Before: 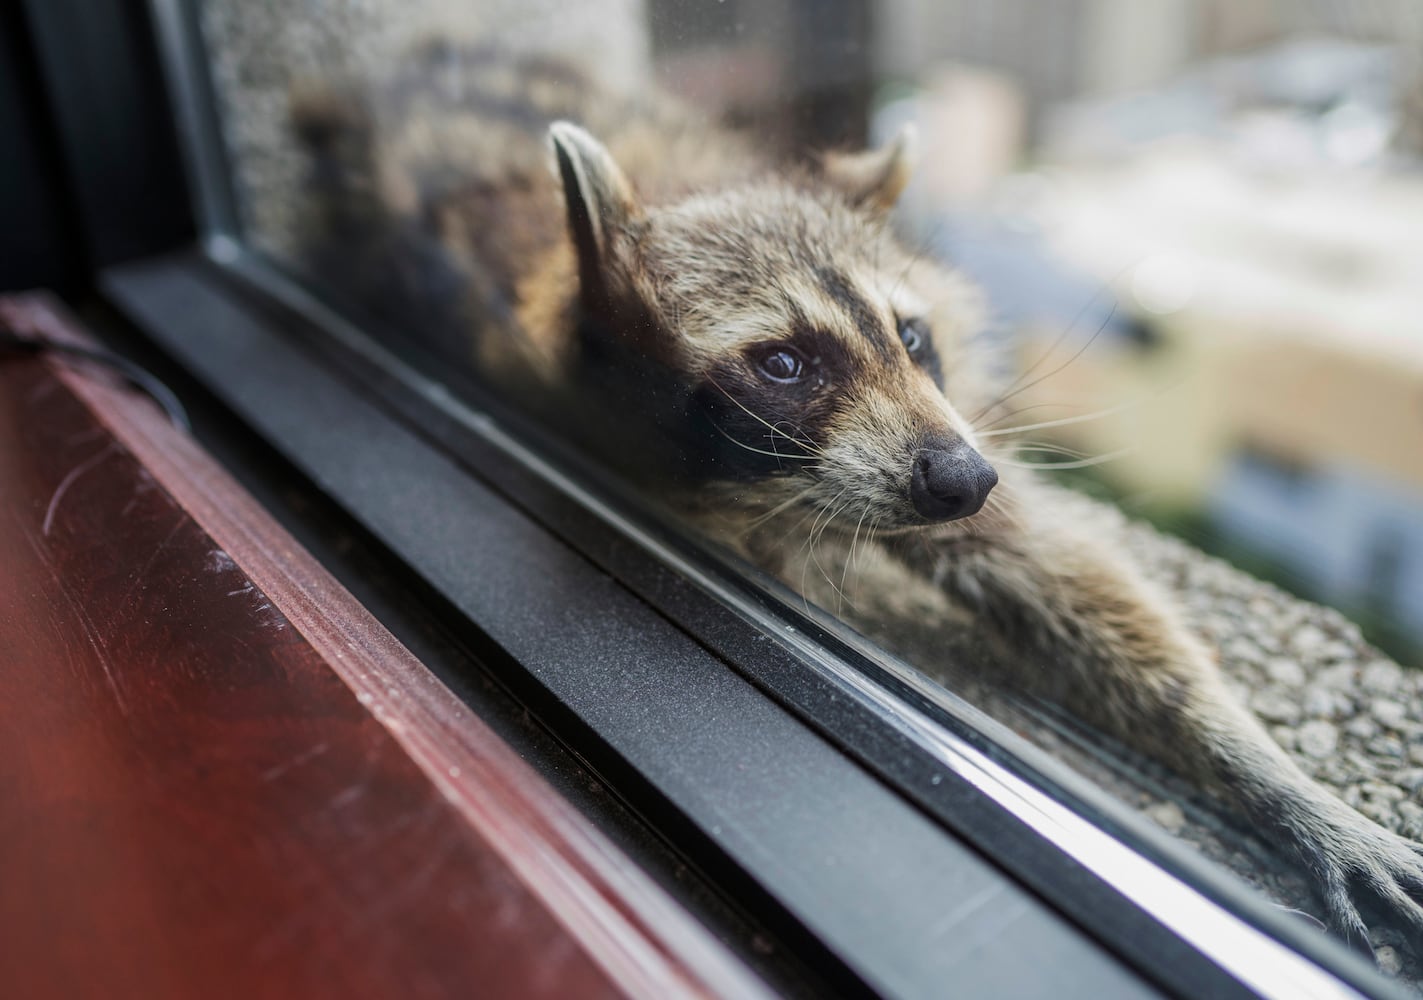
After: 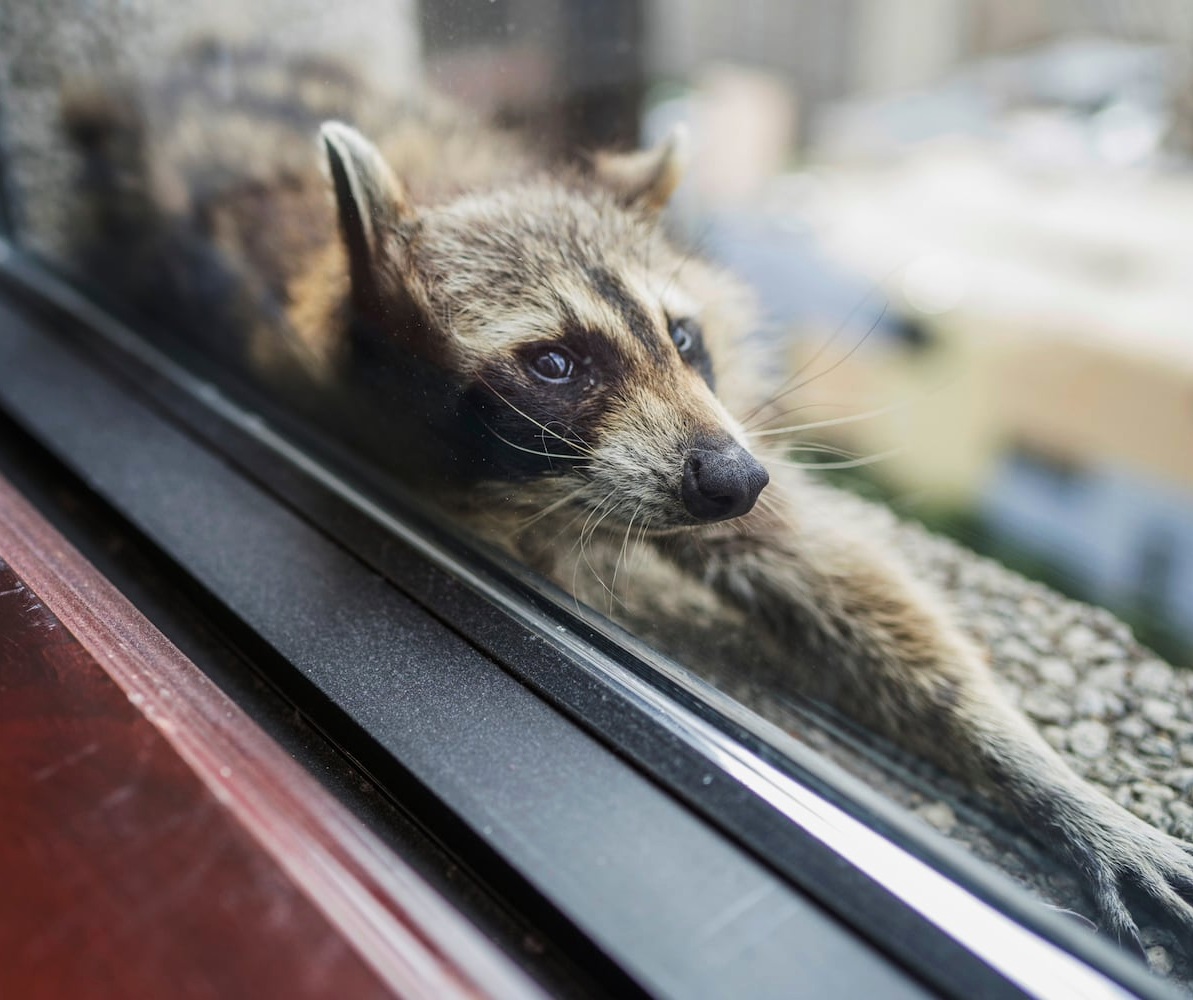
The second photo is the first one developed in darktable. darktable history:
contrast brightness saturation: contrast 0.1, brightness 0.02, saturation 0.02
crop: left 16.145%
